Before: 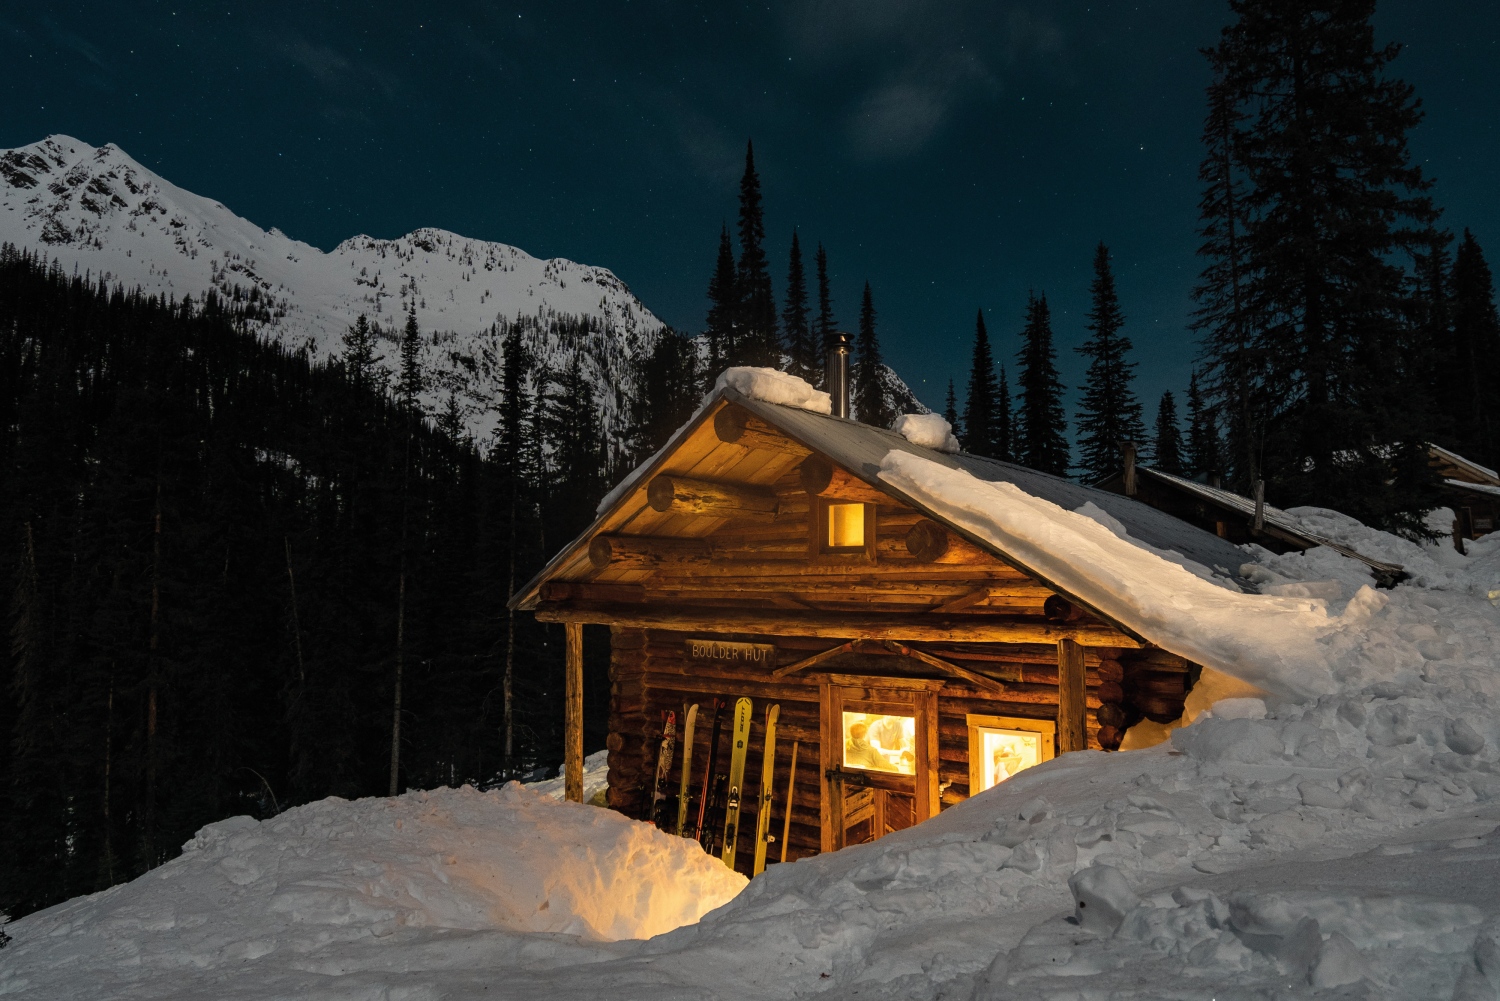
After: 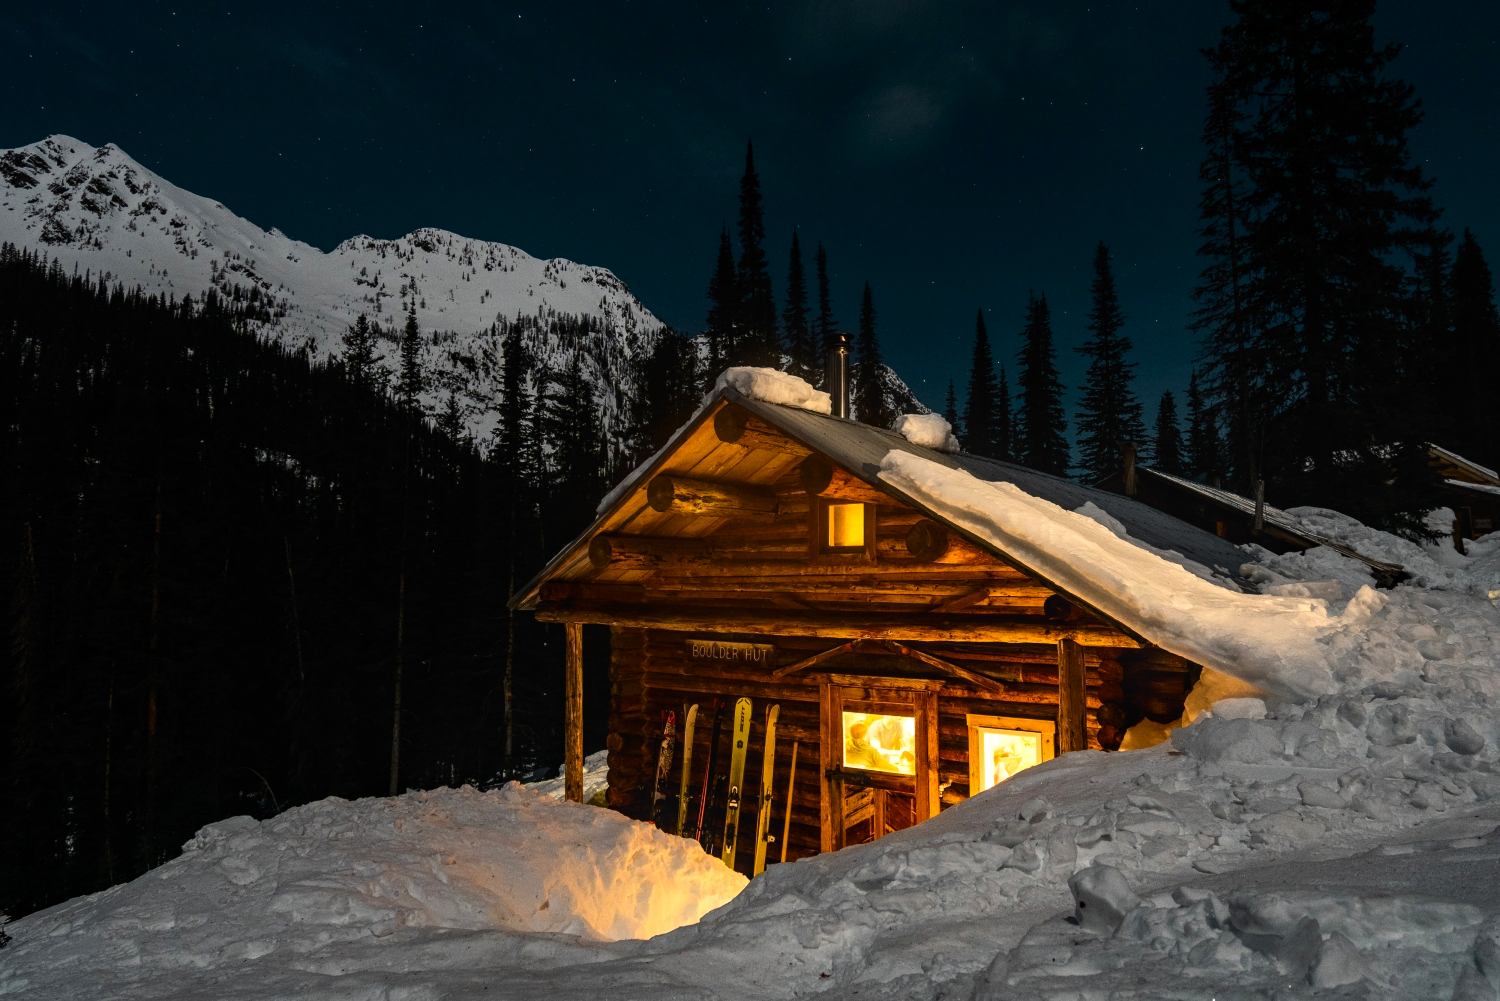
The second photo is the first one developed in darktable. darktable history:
local contrast: detail 110%
tone equalizer: -8 EV -0.381 EV, -7 EV -0.414 EV, -6 EV -0.363 EV, -5 EV -0.2 EV, -3 EV 0.198 EV, -2 EV 0.332 EV, -1 EV 0.368 EV, +0 EV 0.399 EV, edges refinement/feathering 500, mask exposure compensation -1.57 EV, preserve details no
contrast brightness saturation: contrast 0.133, brightness -0.056, saturation 0.15
